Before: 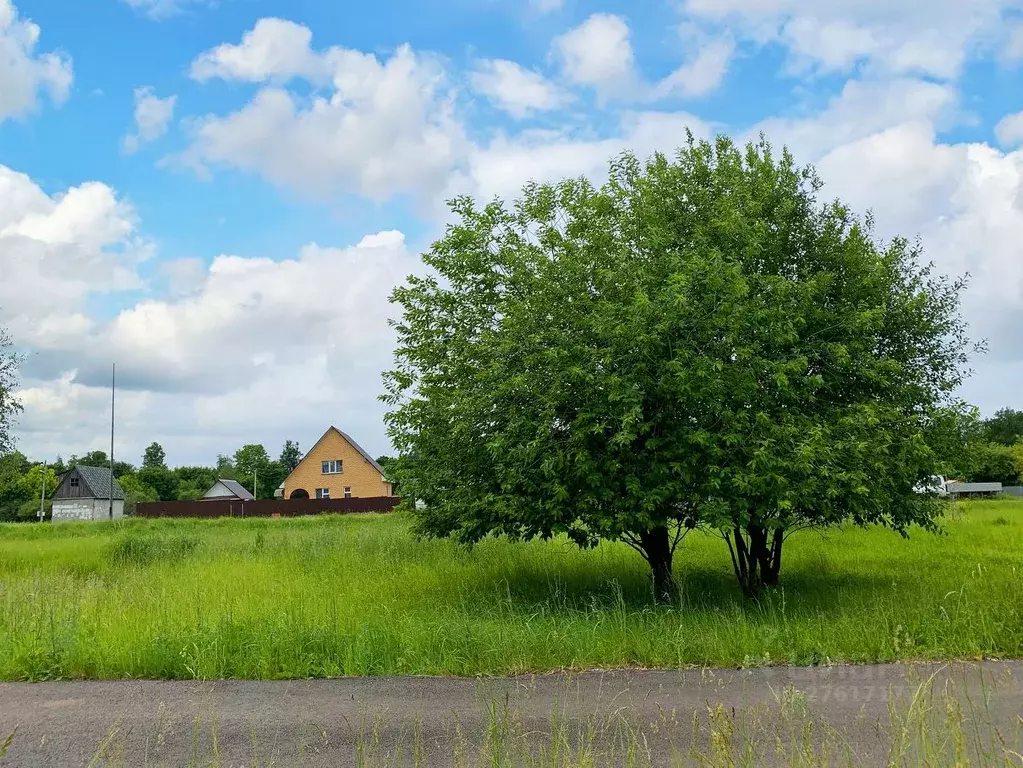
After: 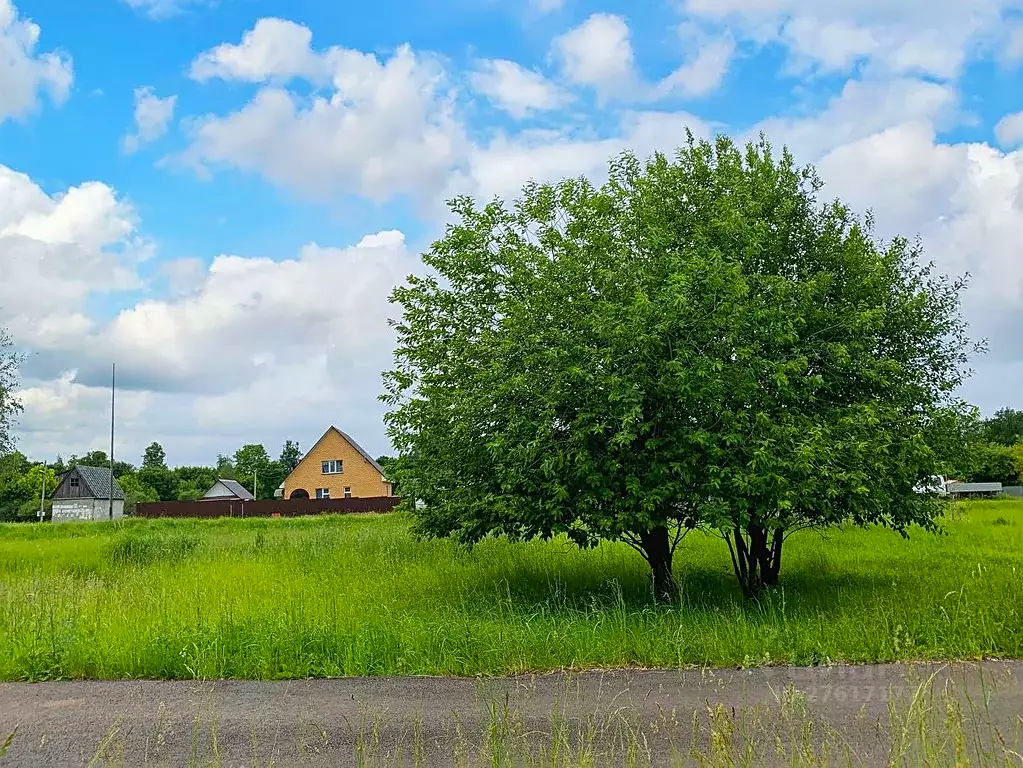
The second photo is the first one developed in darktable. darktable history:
sharpen: on, module defaults
contrast brightness saturation: contrast 0.037, saturation 0.152
local contrast: detail 109%
